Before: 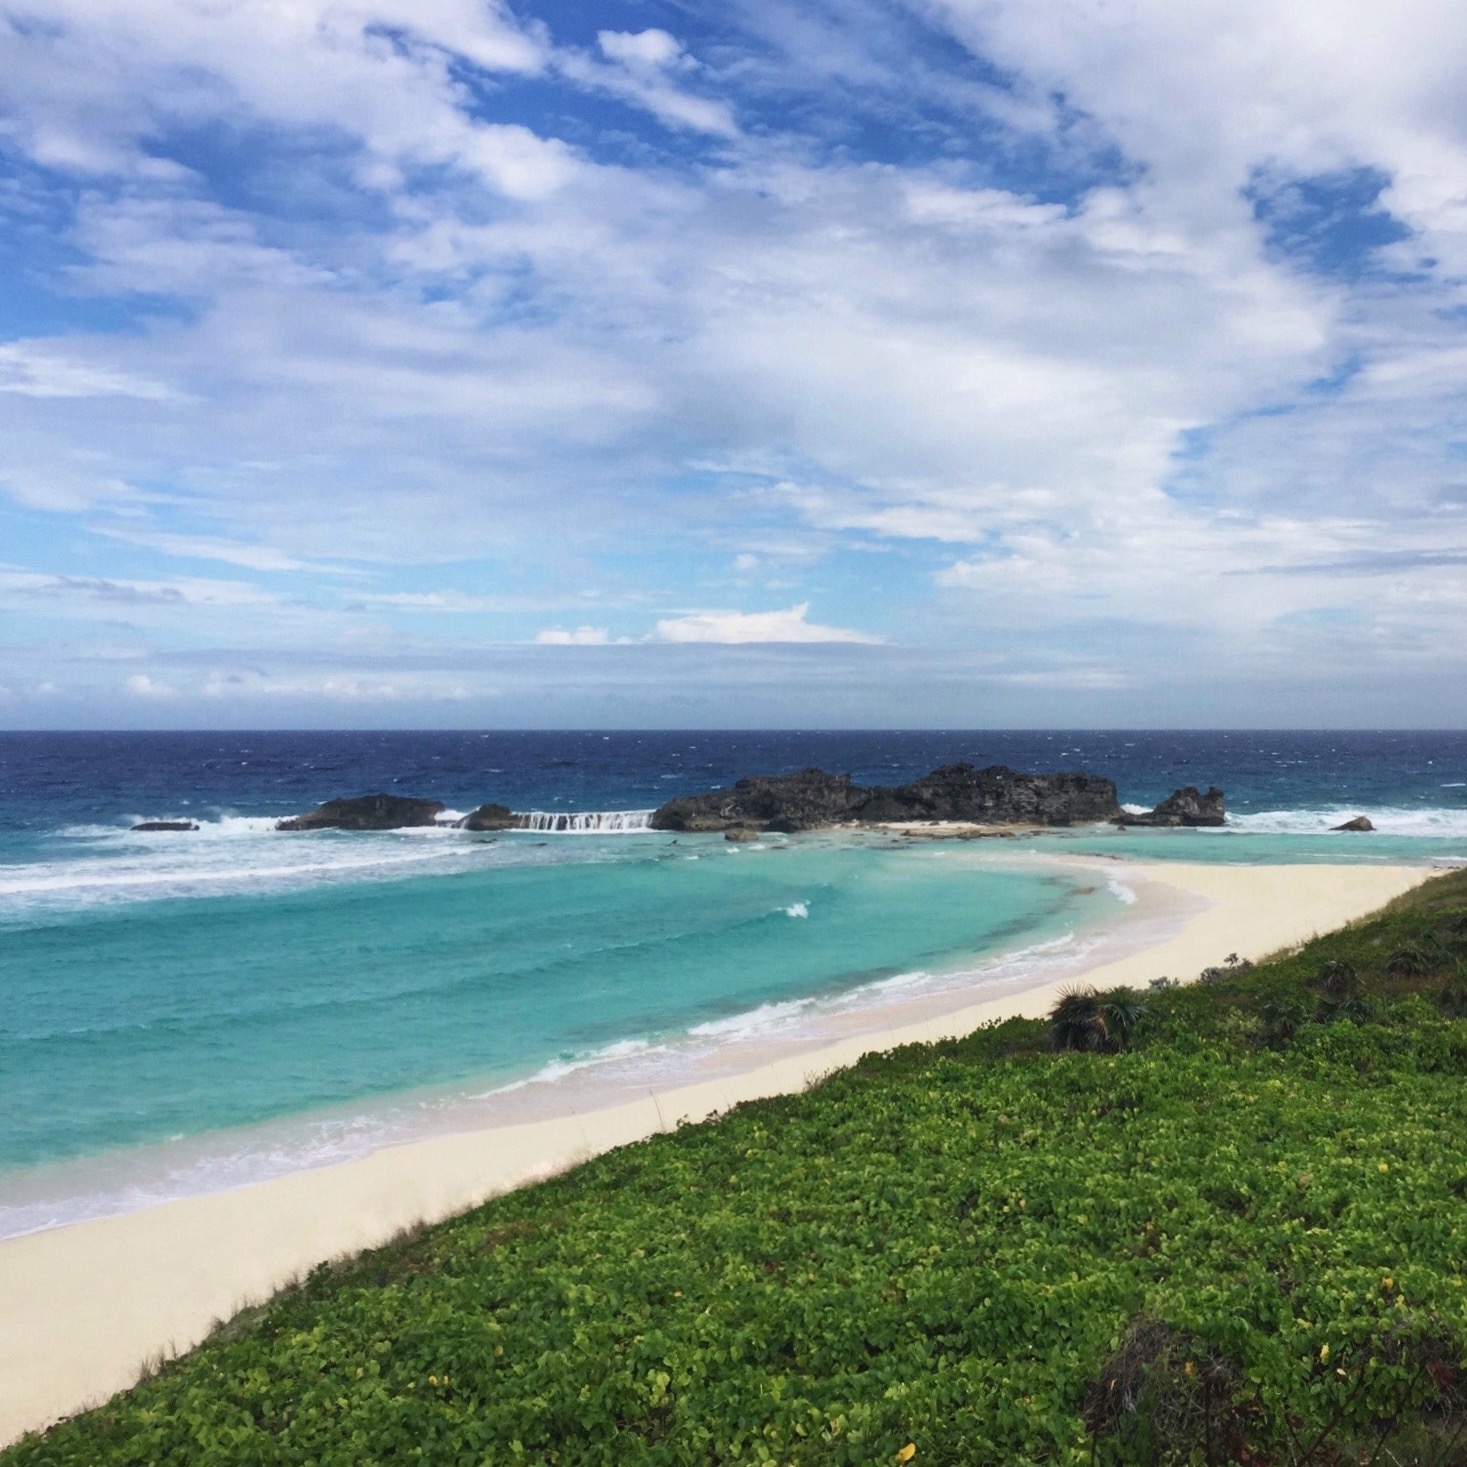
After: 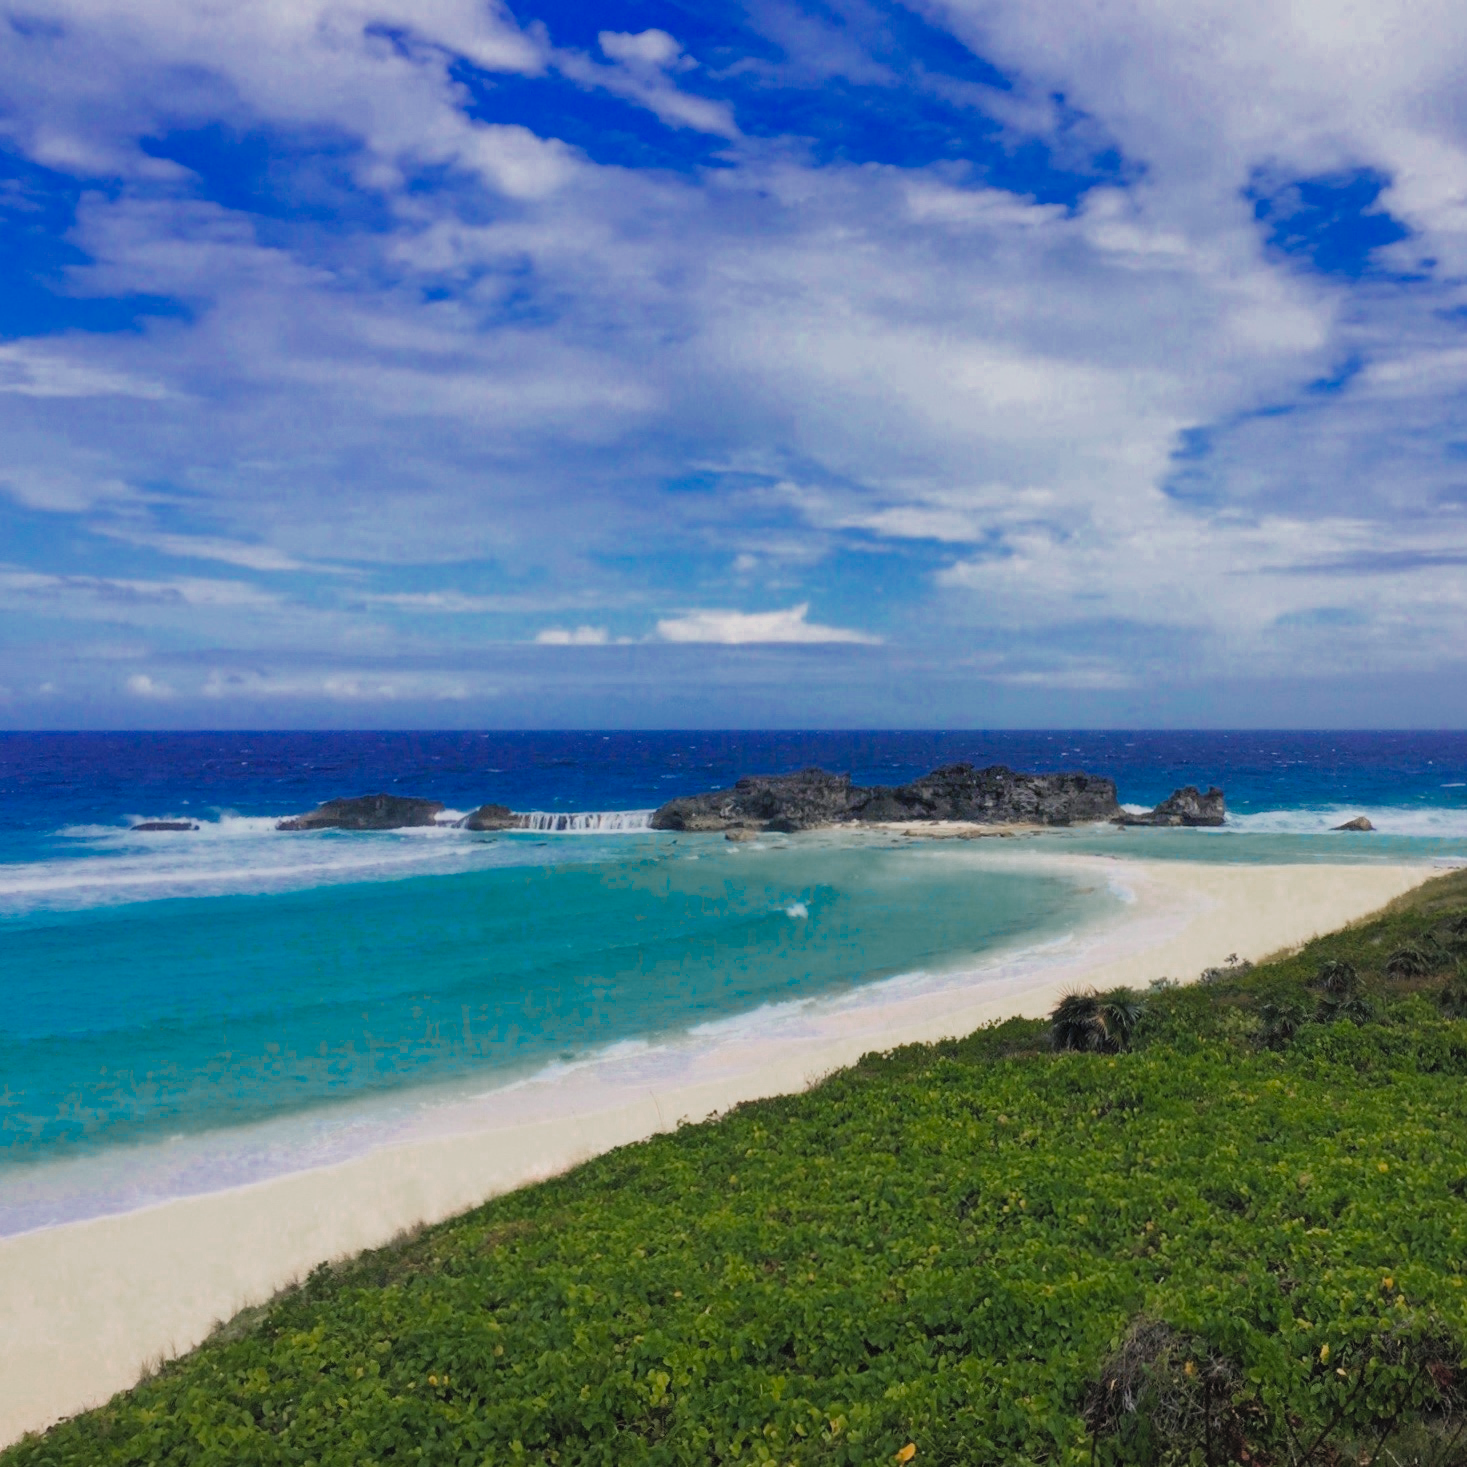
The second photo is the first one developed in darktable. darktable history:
color zones: curves: ch0 [(0, 0.553) (0.123, 0.58) (0.23, 0.419) (0.468, 0.155) (0.605, 0.132) (0.723, 0.063) (0.833, 0.172) (0.921, 0.468)]; ch1 [(0.025, 0.645) (0.229, 0.584) (0.326, 0.551) (0.537, 0.446) (0.599, 0.911) (0.708, 1) (0.805, 0.944)]; ch2 [(0.086, 0.468) (0.254, 0.464) (0.638, 0.564) (0.702, 0.592) (0.768, 0.564)]
contrast brightness saturation: brightness 0.15
filmic rgb: black relative exposure -7.65 EV, white relative exposure 4.56 EV, hardness 3.61
